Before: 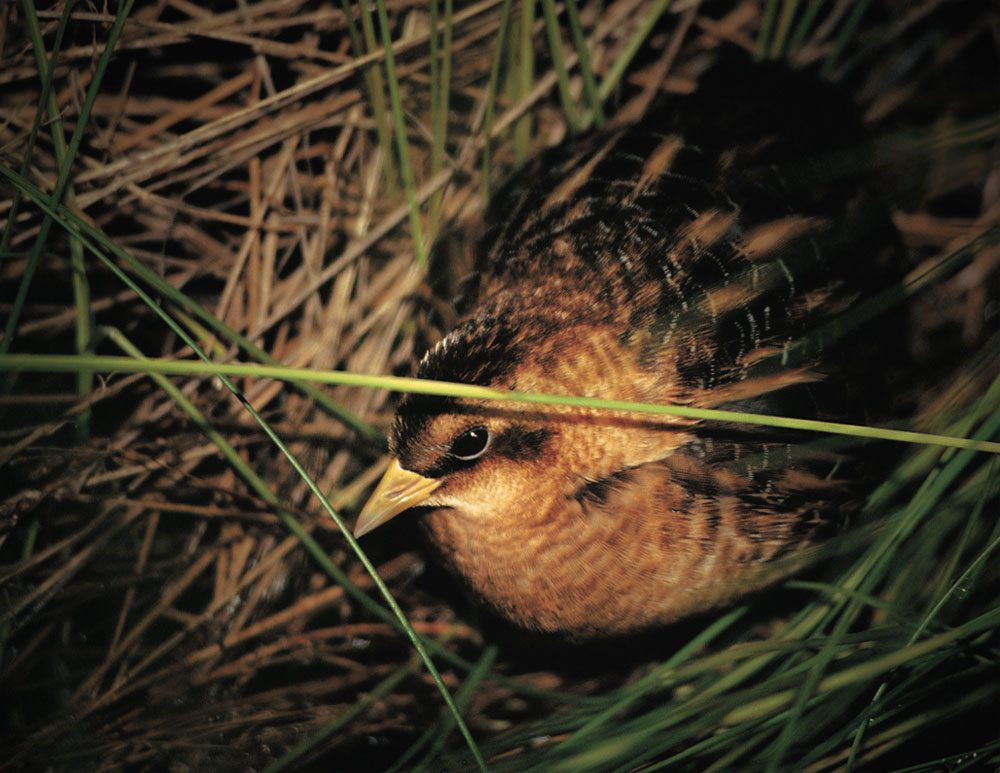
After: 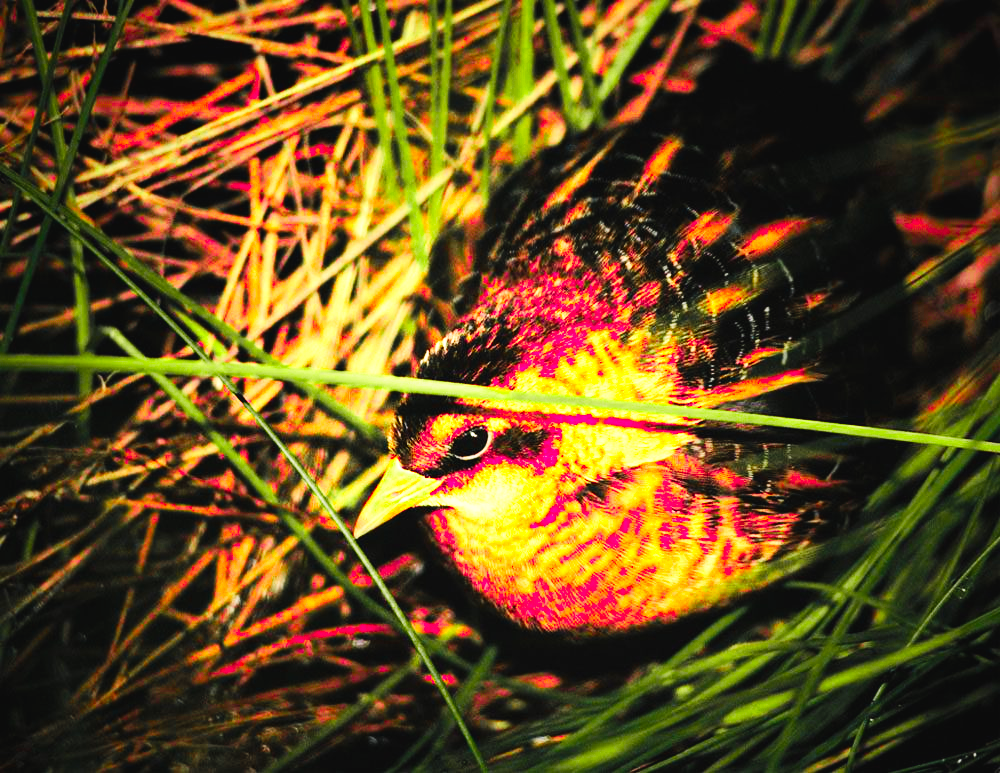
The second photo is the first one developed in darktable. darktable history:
base curve: curves: ch0 [(0, 0.003) (0.001, 0.002) (0.006, 0.004) (0.02, 0.022) (0.048, 0.086) (0.094, 0.234) (0.162, 0.431) (0.258, 0.629) (0.385, 0.8) (0.548, 0.918) (0.751, 0.988) (1, 1)], preserve colors none
contrast brightness saturation: contrast 0.2, brightness 0.2, saturation 0.8
color zones: curves: ch0 [(0, 0.533) (0.126, 0.533) (0.234, 0.533) (0.368, 0.357) (0.5, 0.5) (0.625, 0.5) (0.74, 0.637) (0.875, 0.5)]; ch1 [(0.004, 0.708) (0.129, 0.662) (0.25, 0.5) (0.375, 0.331) (0.496, 0.396) (0.625, 0.649) (0.739, 0.26) (0.875, 0.5) (1, 0.478)]; ch2 [(0, 0.409) (0.132, 0.403) (0.236, 0.558) (0.379, 0.448) (0.5, 0.5) (0.625, 0.5) (0.691, 0.39) (0.875, 0.5)]
